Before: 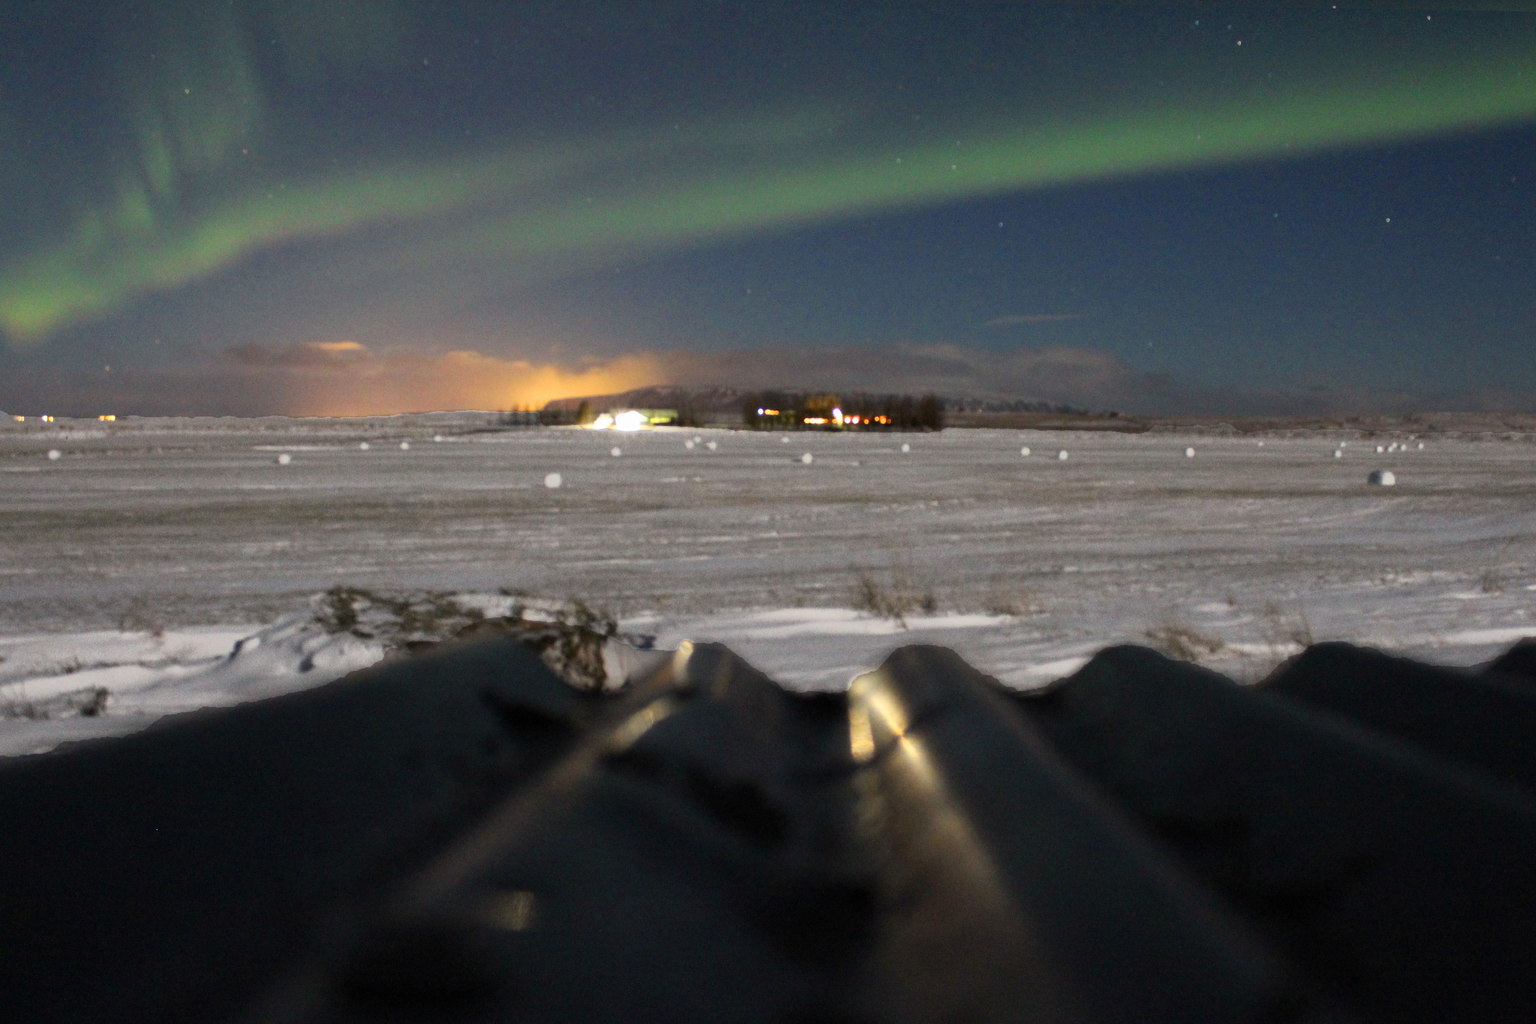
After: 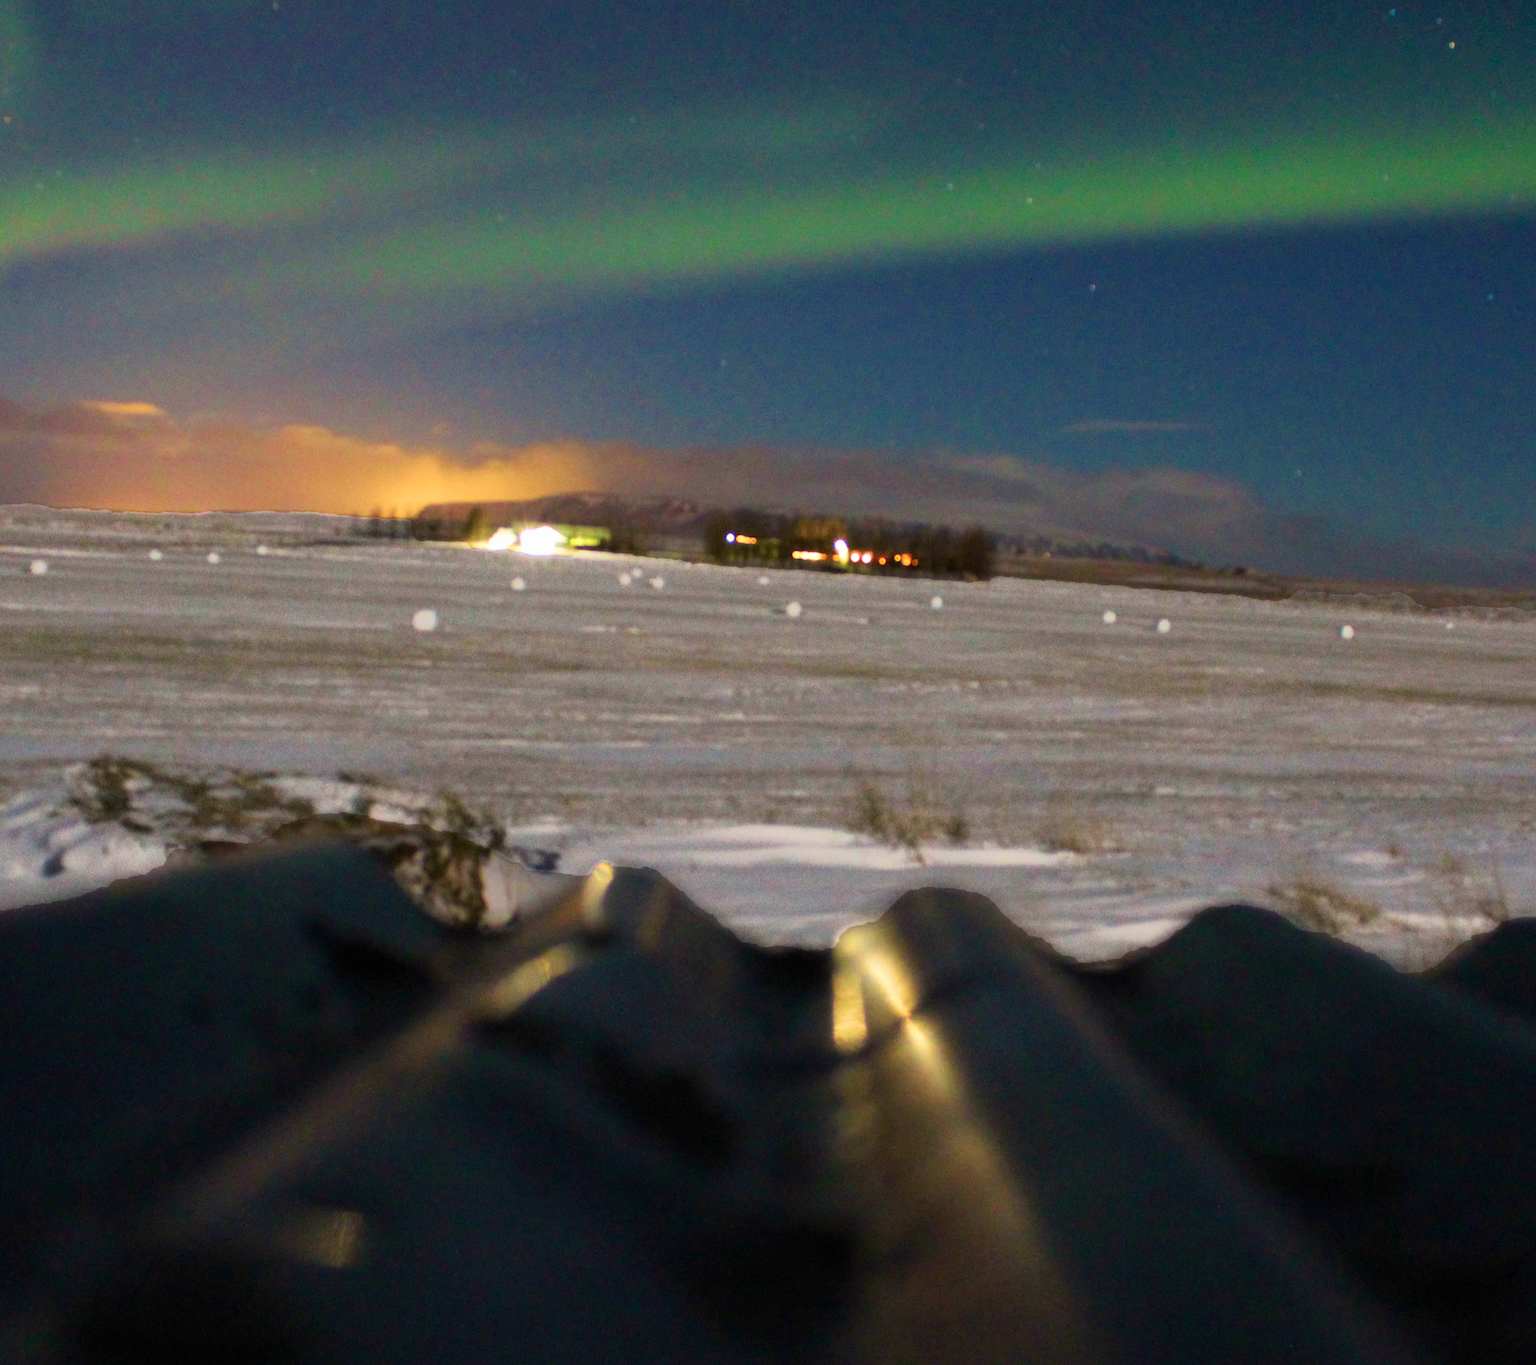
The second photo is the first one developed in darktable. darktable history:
velvia: strength 67.07%, mid-tones bias 0.972
crop and rotate: angle -3.27°, left 14.277%, top 0.028%, right 10.766%, bottom 0.028%
